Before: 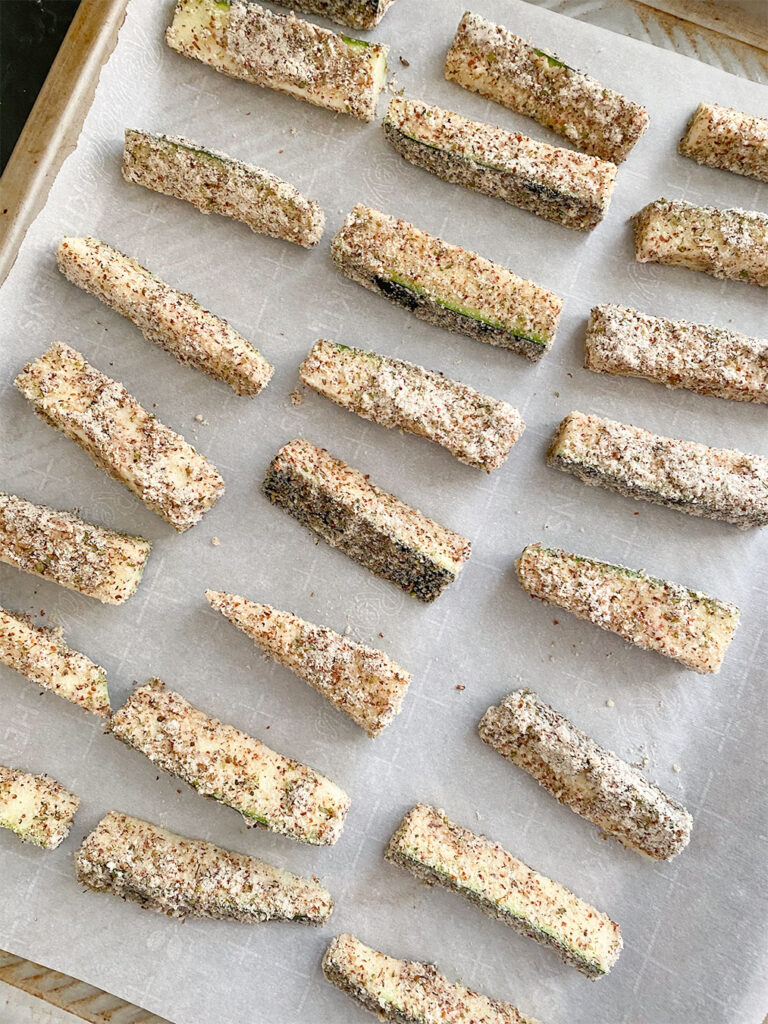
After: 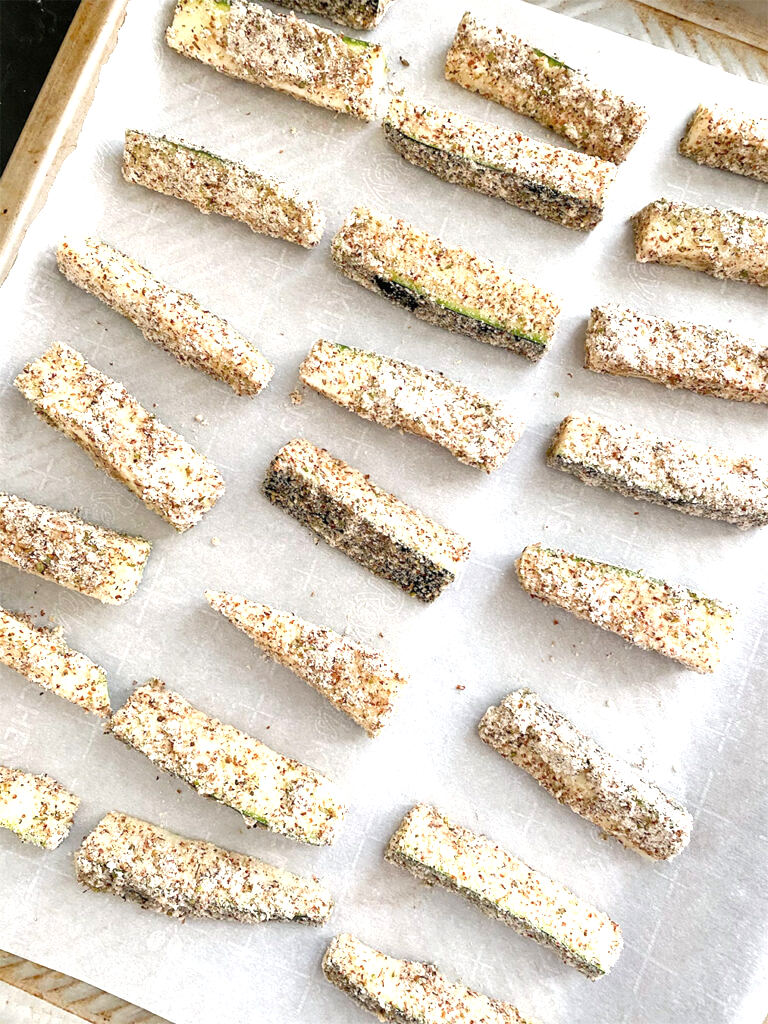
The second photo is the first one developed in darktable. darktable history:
tone equalizer: -8 EV -0.731 EV, -7 EV -0.706 EV, -6 EV -0.628 EV, -5 EV -0.414 EV, -3 EV 0.38 EV, -2 EV 0.6 EV, -1 EV 0.683 EV, +0 EV 0.746 EV
contrast brightness saturation: saturation -0.057
